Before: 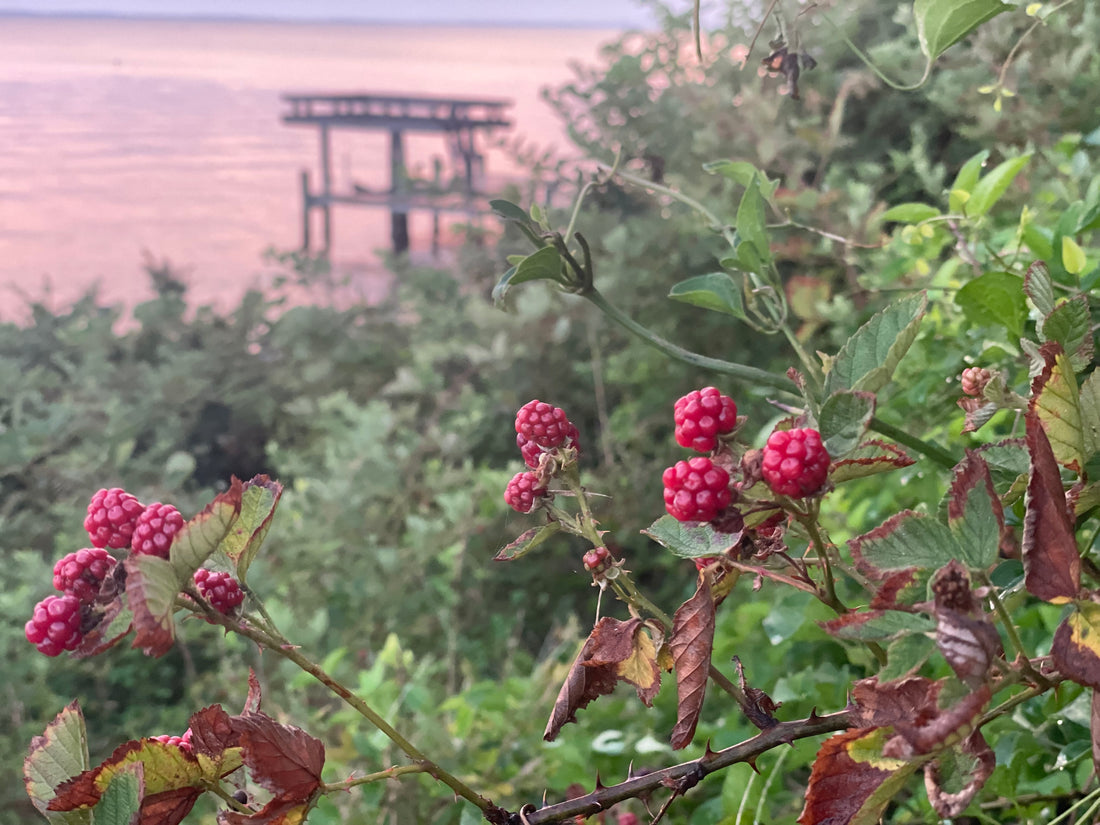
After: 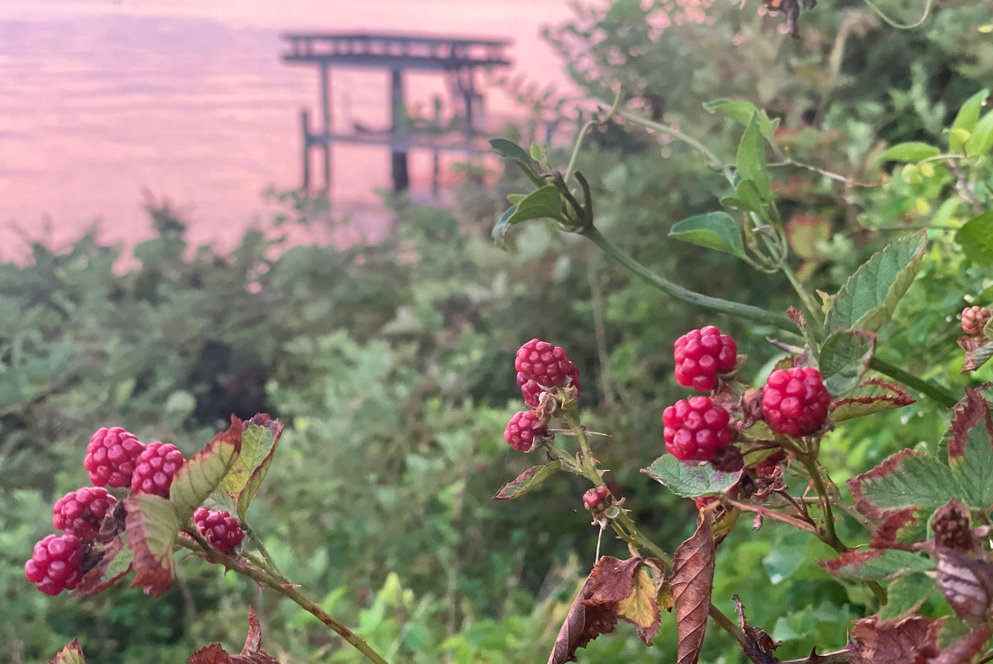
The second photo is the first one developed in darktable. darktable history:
crop: top 7.49%, right 9.717%, bottom 11.943%
velvia: on, module defaults
